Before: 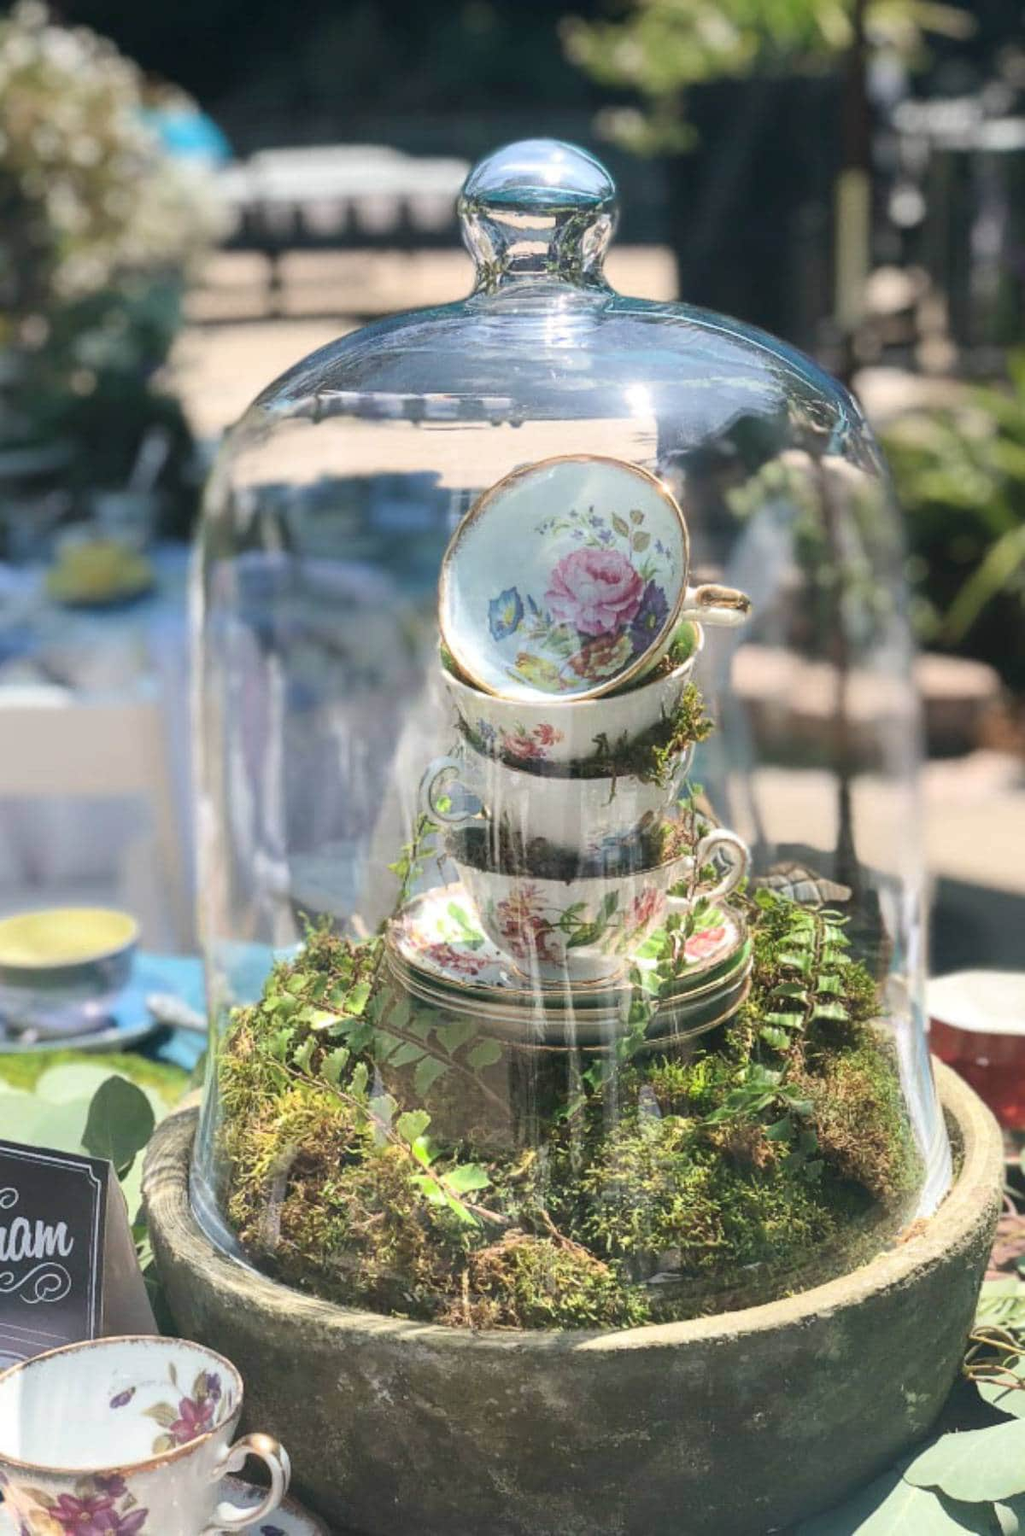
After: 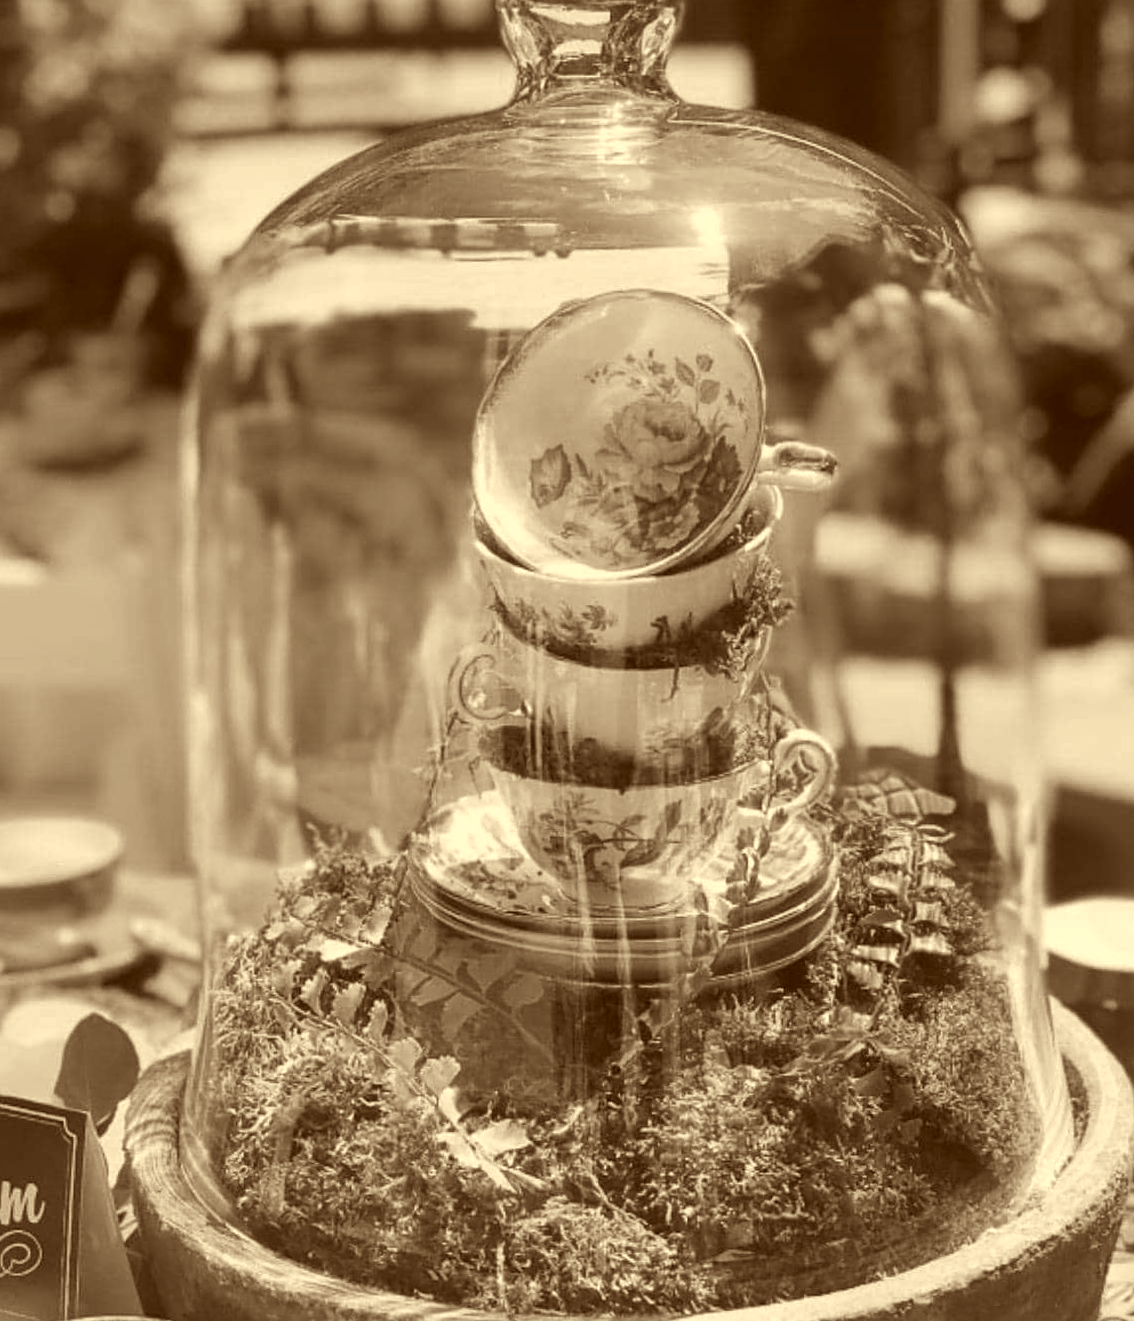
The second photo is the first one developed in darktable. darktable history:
contrast brightness saturation: saturation -1
crop and rotate: left 2.991%, top 13.302%, right 1.981%, bottom 12.636%
shadows and highlights: shadows 20.55, highlights -20.99, soften with gaussian
rotate and perspective: rotation 0.192°, lens shift (horizontal) -0.015, crop left 0.005, crop right 0.996, crop top 0.006, crop bottom 0.99
base curve: curves: ch0 [(0, 0) (0.303, 0.277) (1, 1)]
color correction: highlights a* 1.12, highlights b* 24.26, shadows a* 15.58, shadows b* 24.26
sharpen: amount 0.2
